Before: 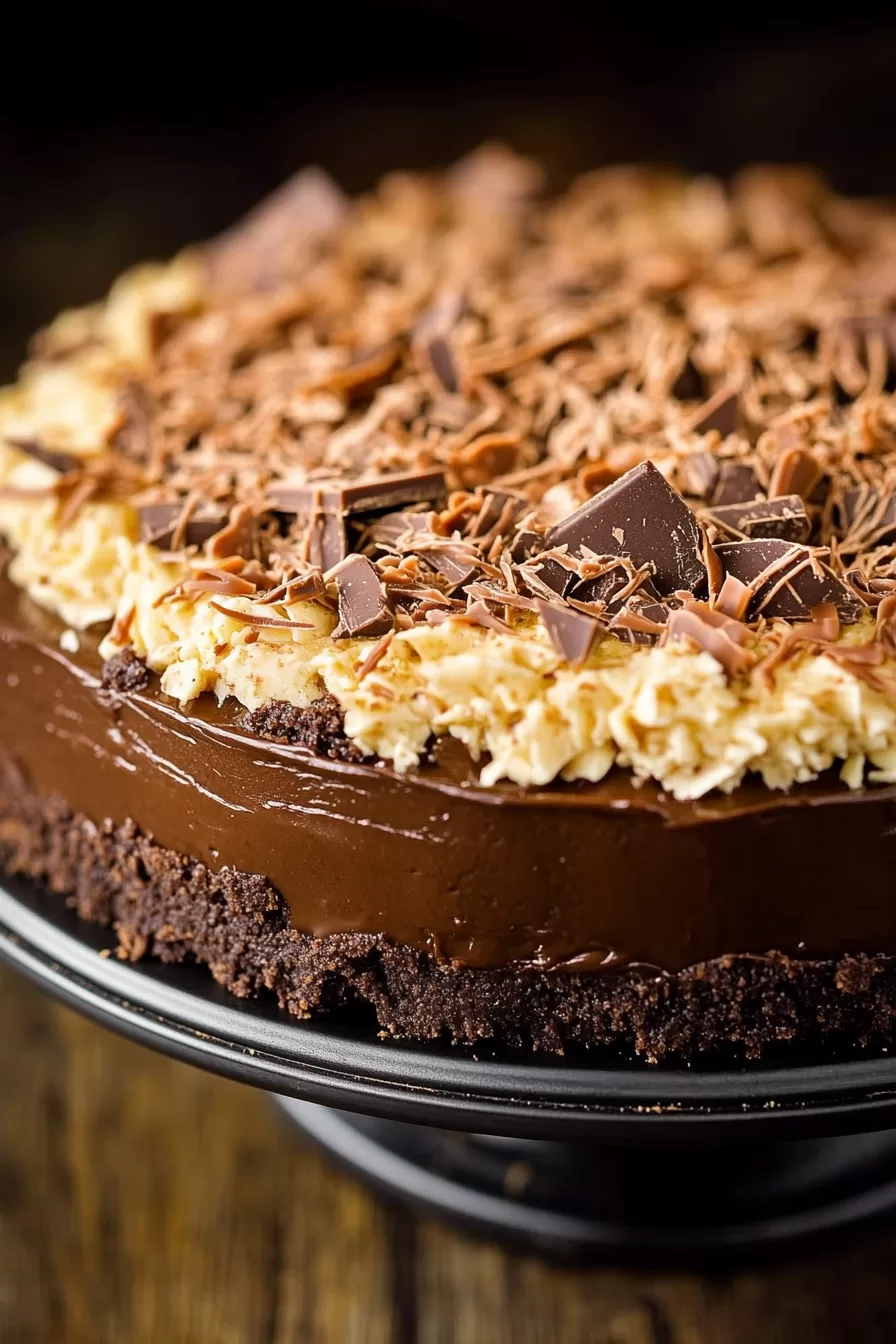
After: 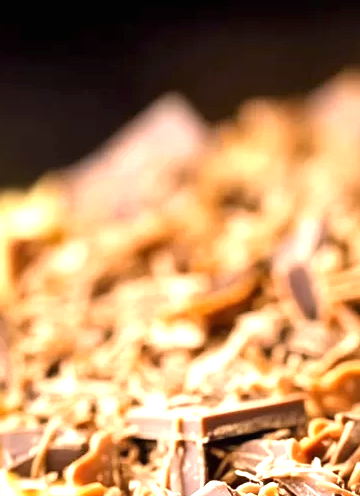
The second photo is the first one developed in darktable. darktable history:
exposure: black level correction 0, exposure 1.125 EV, compensate exposure bias true, compensate highlight preservation false
crop: left 15.693%, top 5.459%, right 44.049%, bottom 56.891%
